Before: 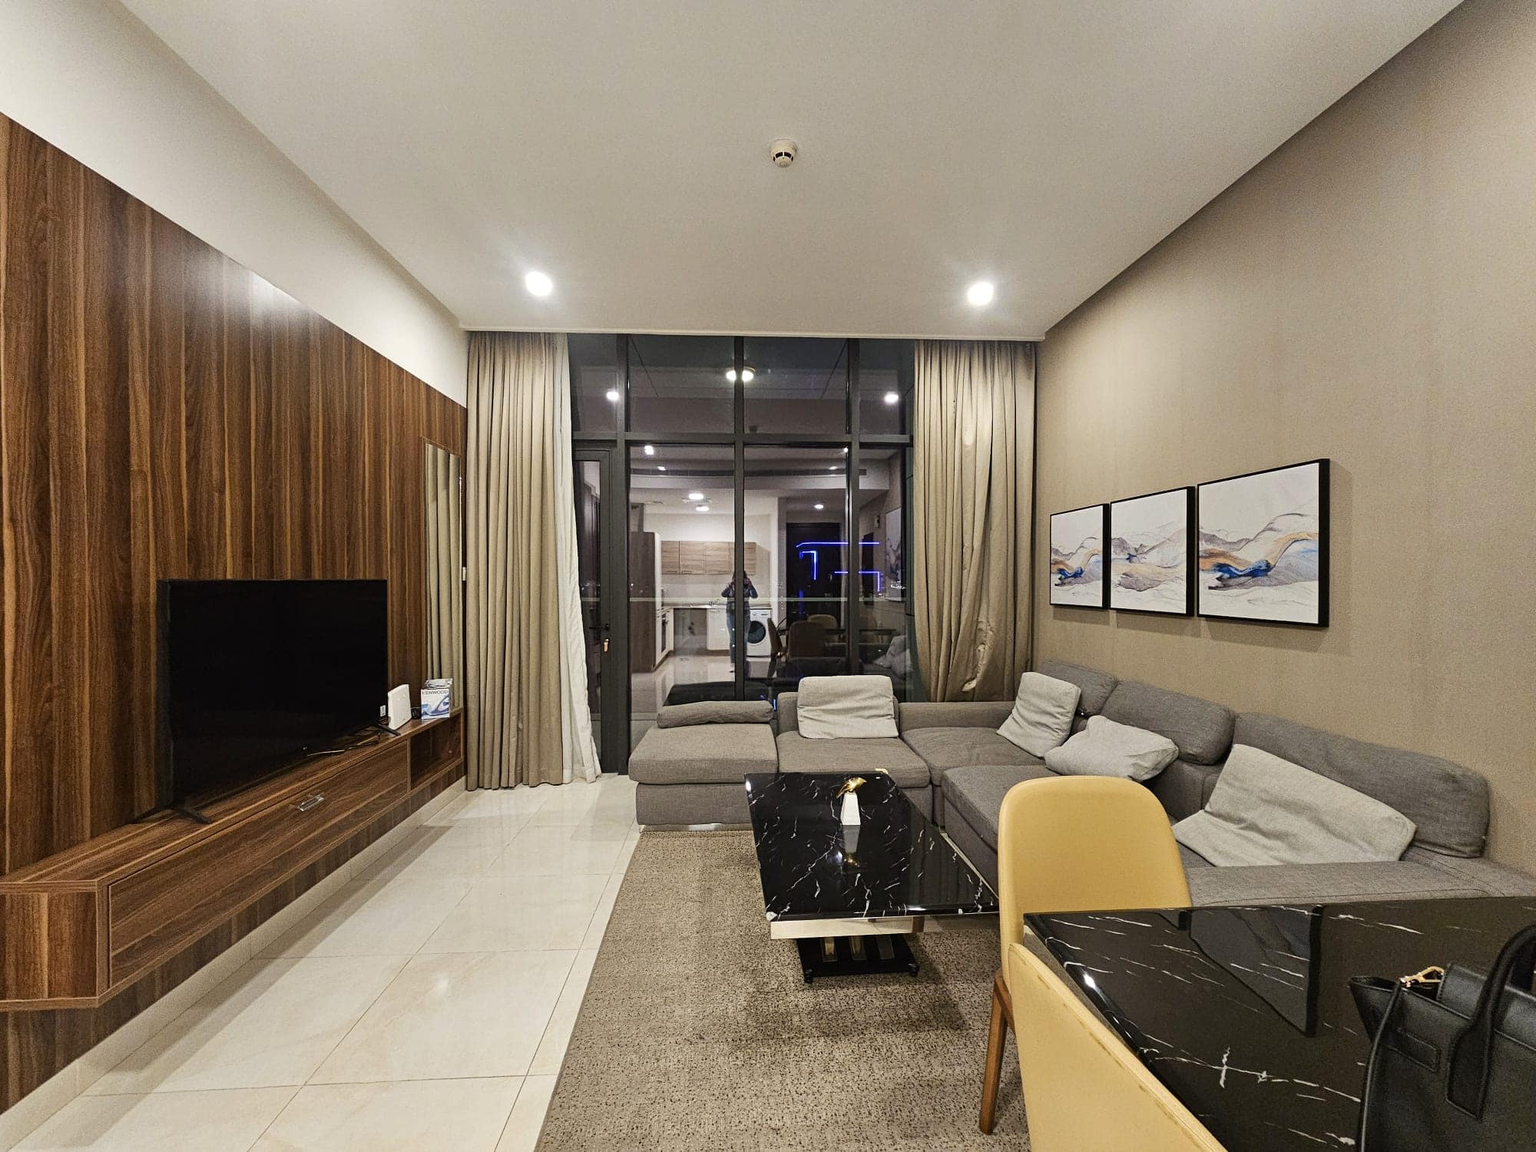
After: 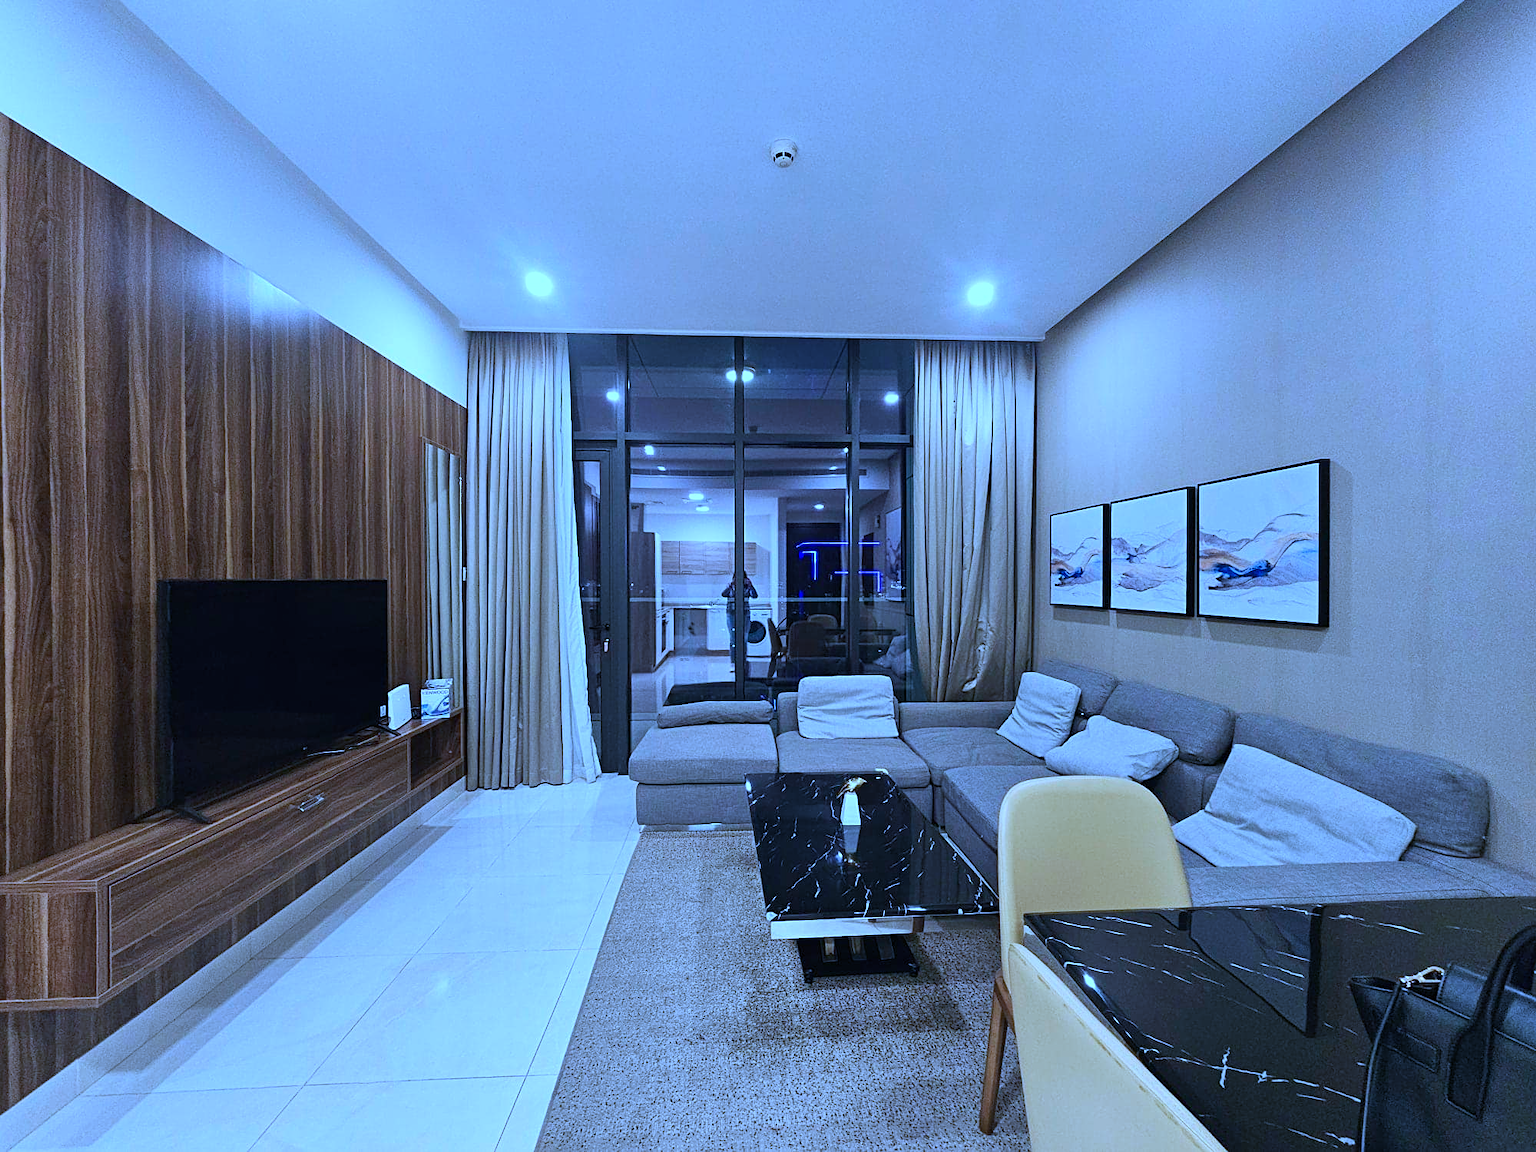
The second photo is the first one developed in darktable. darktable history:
white balance: red 0.967, blue 1.119, emerald 0.756
color calibration: illuminant as shot in camera, x 0.442, y 0.413, temperature 2903.13 K
sharpen: amount 0.2
